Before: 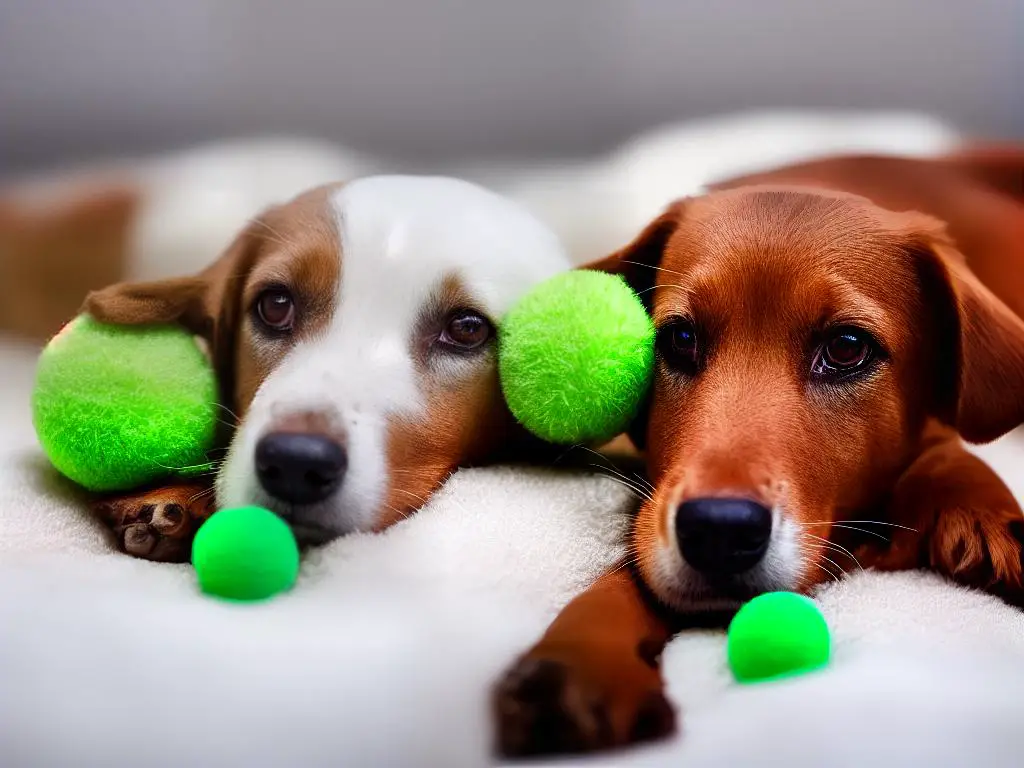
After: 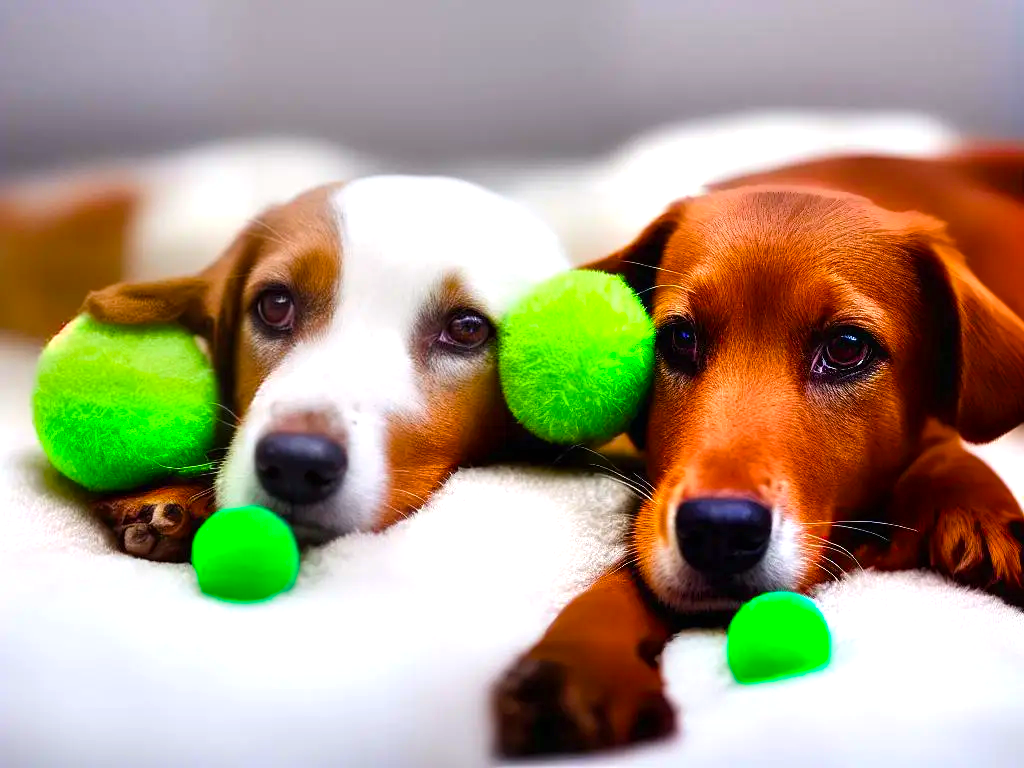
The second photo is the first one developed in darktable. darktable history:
exposure: black level correction 0, exposure 0.499 EV, compensate exposure bias true, compensate highlight preservation false
color balance rgb: linear chroma grading › global chroma 0.592%, perceptual saturation grading › global saturation 31.248%, global vibrance 20%
